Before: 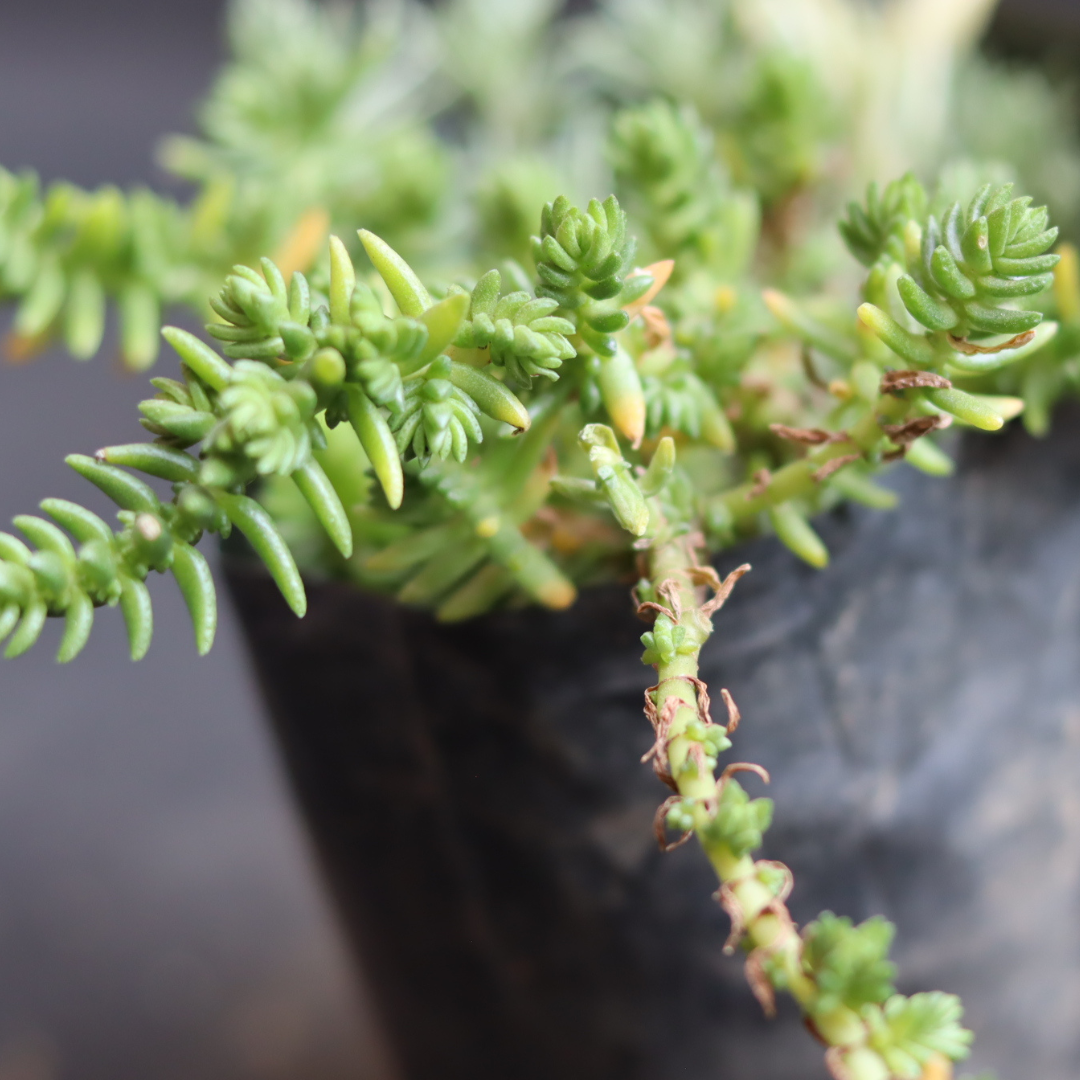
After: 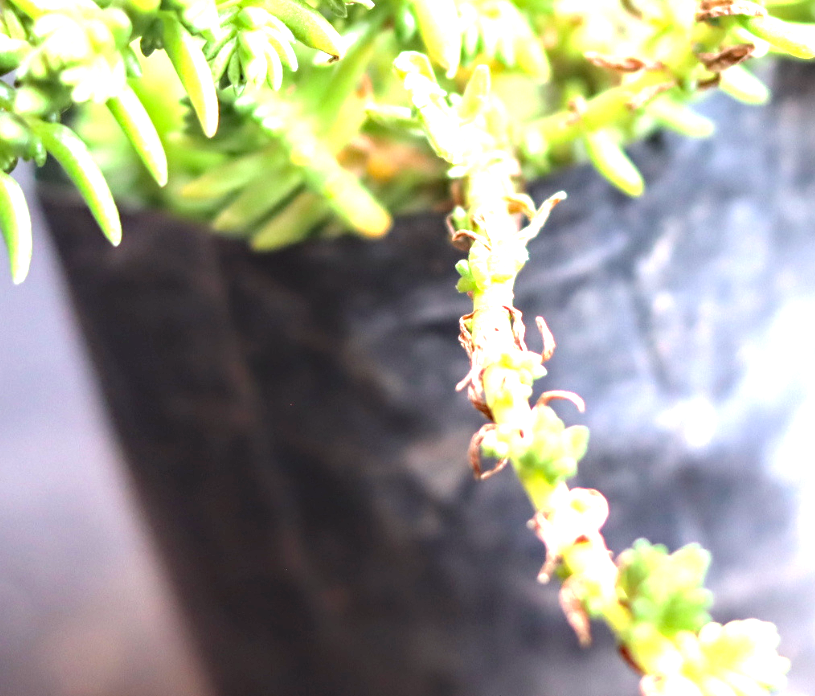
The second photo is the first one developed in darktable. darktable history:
crop and rotate: left 17.267%, top 34.614%, right 7.253%, bottom 0.909%
local contrast: on, module defaults
exposure: black level correction 0, exposure 1.567 EV, compensate highlight preservation false
tone equalizer: -8 EV -0.416 EV, -7 EV -0.399 EV, -6 EV -0.314 EV, -5 EV -0.214 EV, -3 EV 0.21 EV, -2 EV 0.335 EV, -1 EV 0.392 EV, +0 EV 0.387 EV
haze removal: compatibility mode true, adaptive false
